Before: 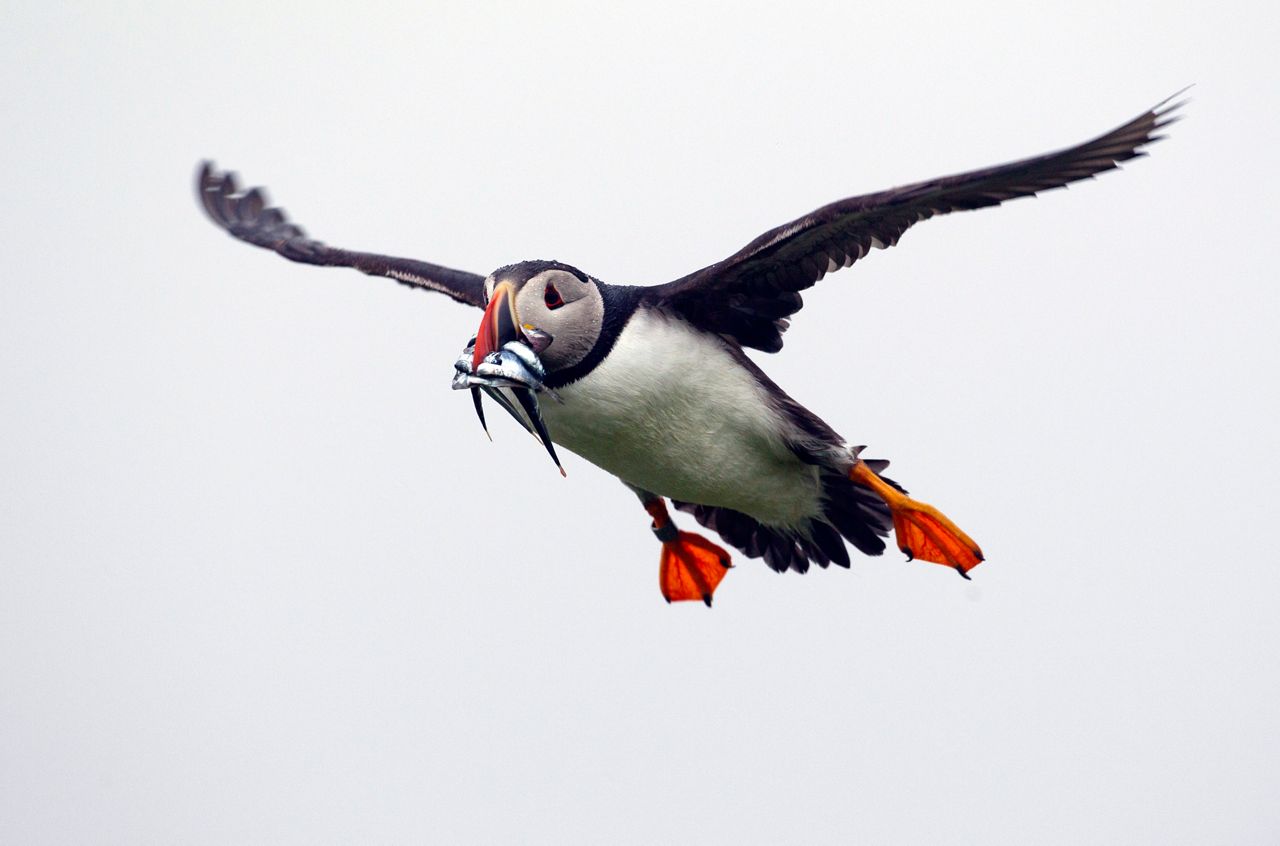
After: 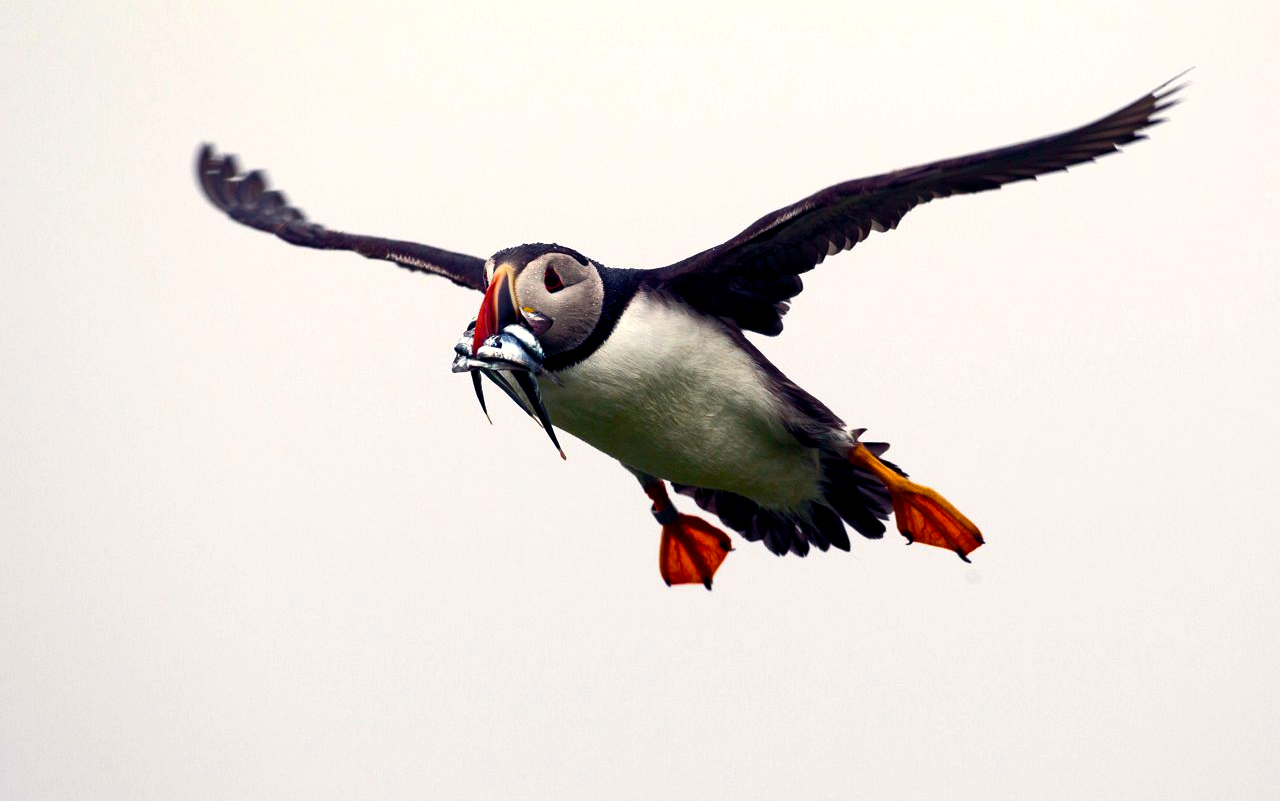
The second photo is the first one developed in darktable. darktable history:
crop and rotate: top 2.05%, bottom 3.234%
color balance rgb: highlights gain › chroma 2.021%, highlights gain › hue 71.48°, perceptual saturation grading › global saturation 34.958%, perceptual saturation grading › highlights -29.952%, perceptual saturation grading › shadows 35.602%, perceptual brilliance grading › highlights 3.909%, perceptual brilliance grading › mid-tones -17.292%, perceptual brilliance grading › shadows -41.245%, global vibrance 25.517%
